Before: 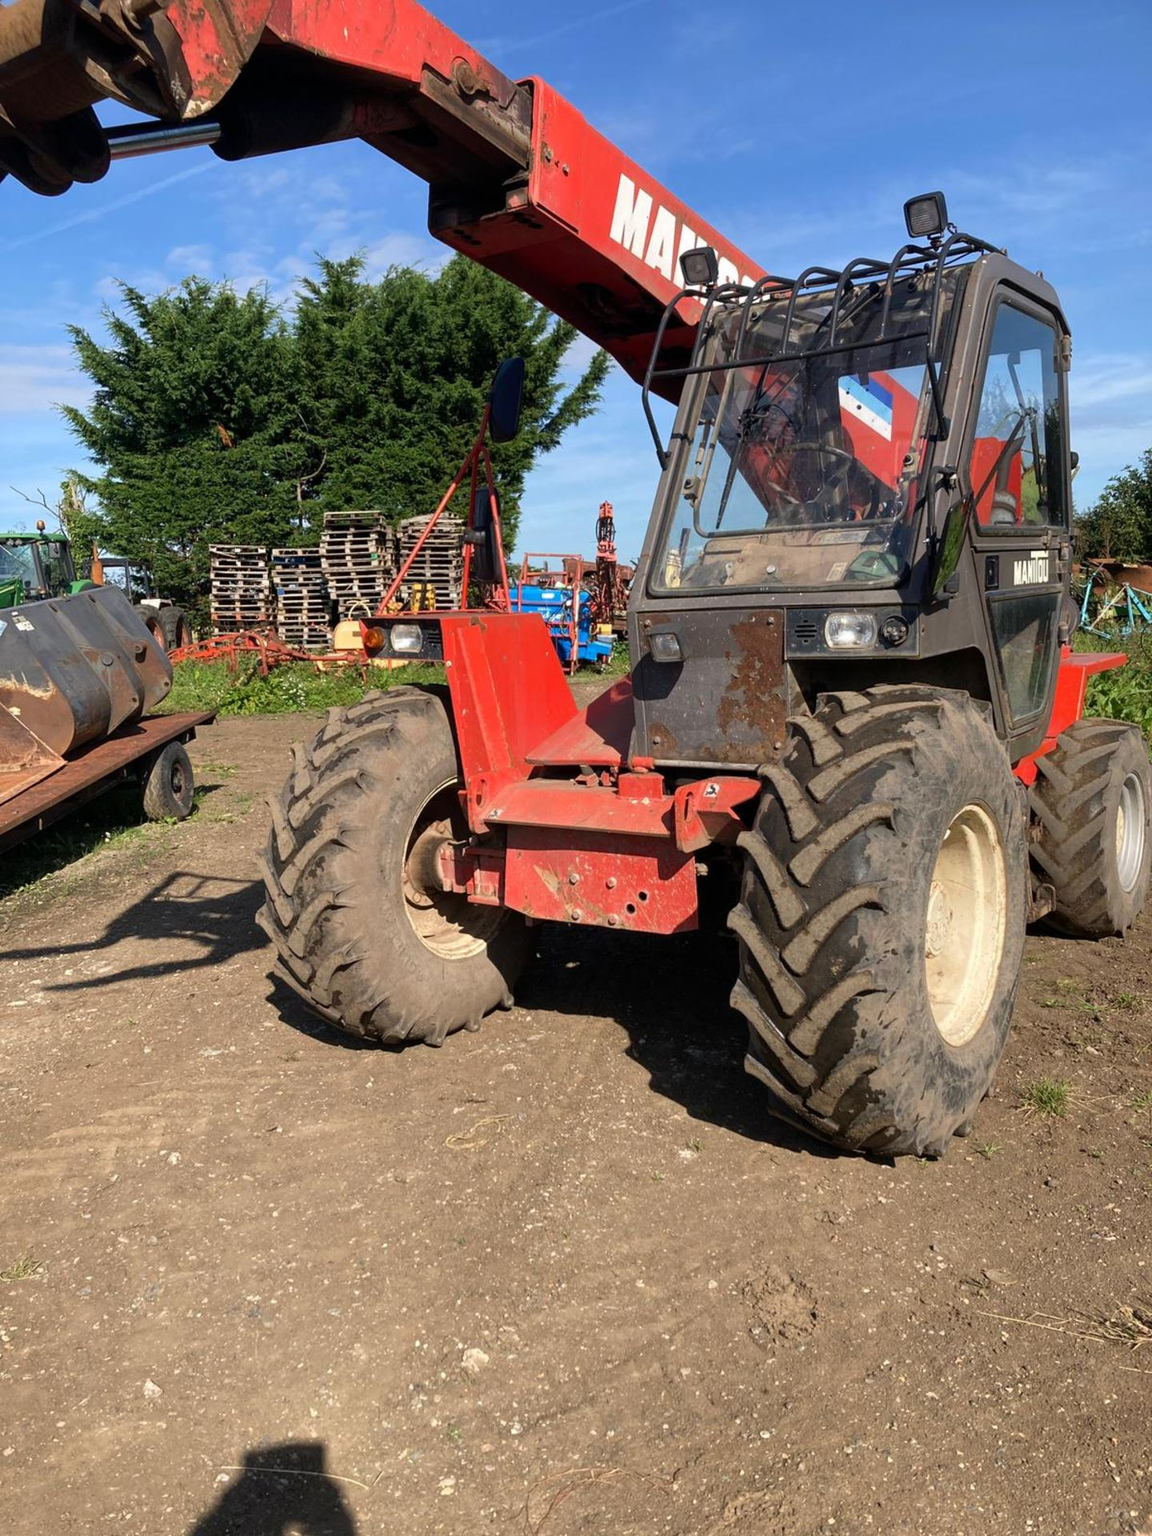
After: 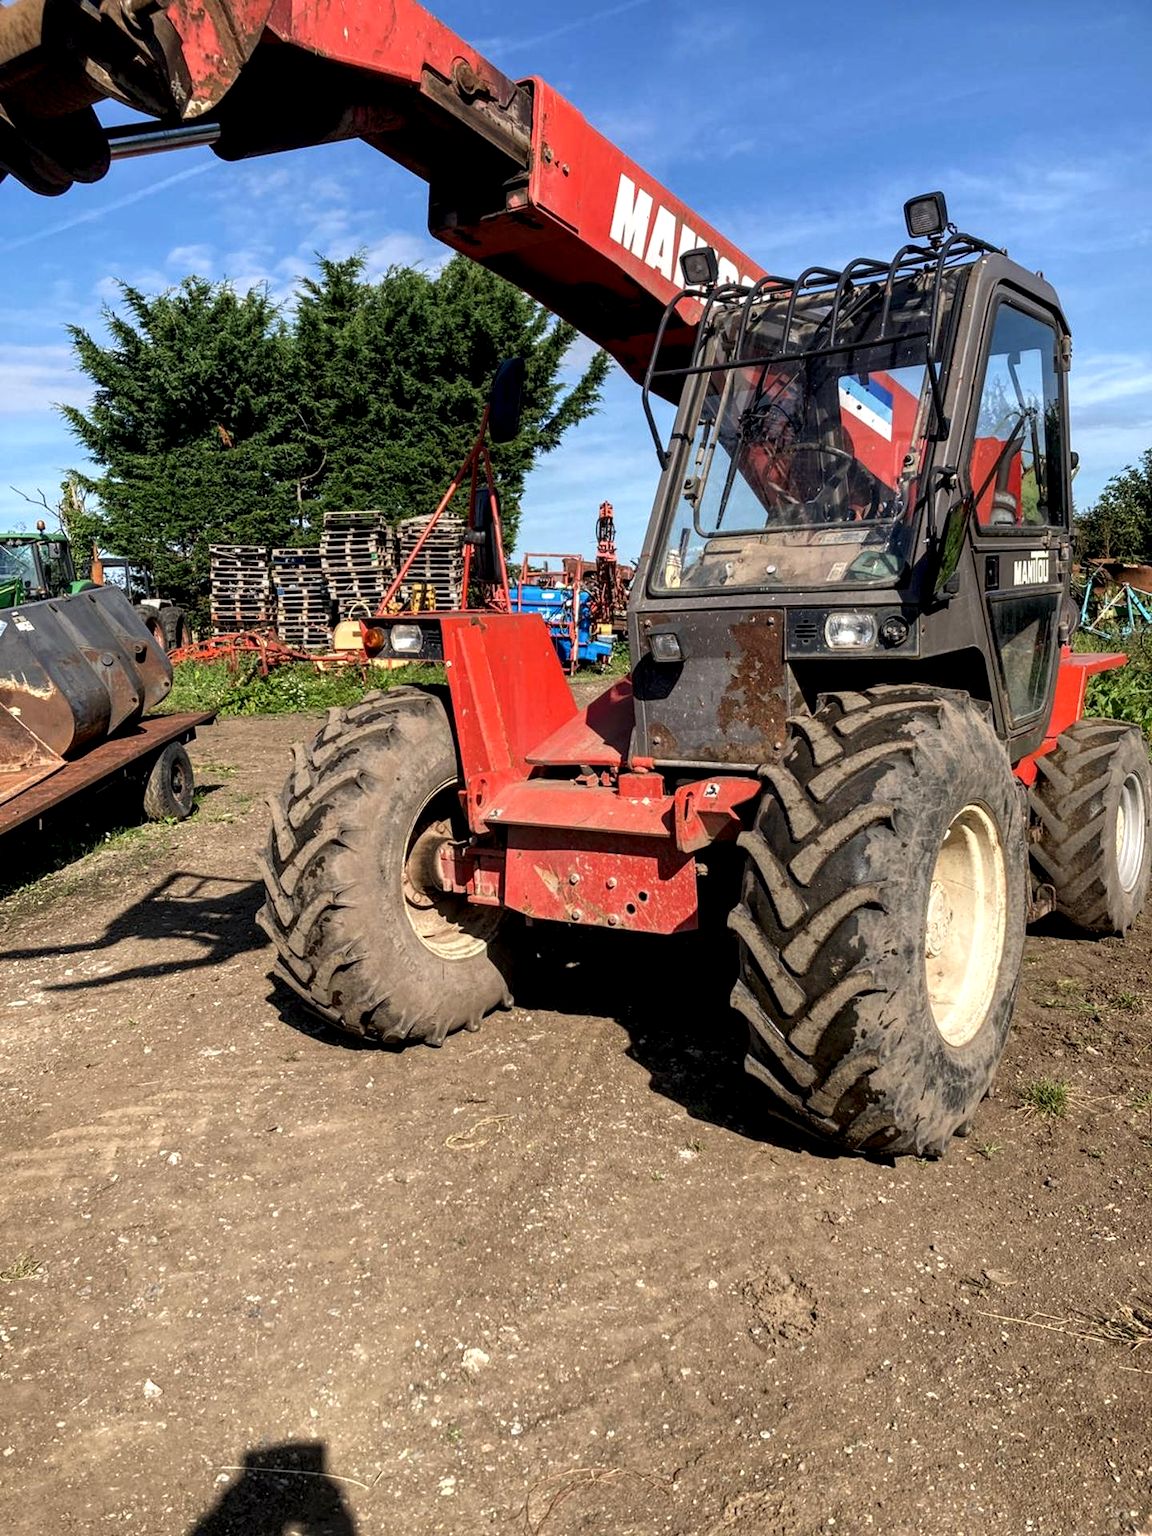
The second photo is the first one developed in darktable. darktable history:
local contrast: detail 160%
